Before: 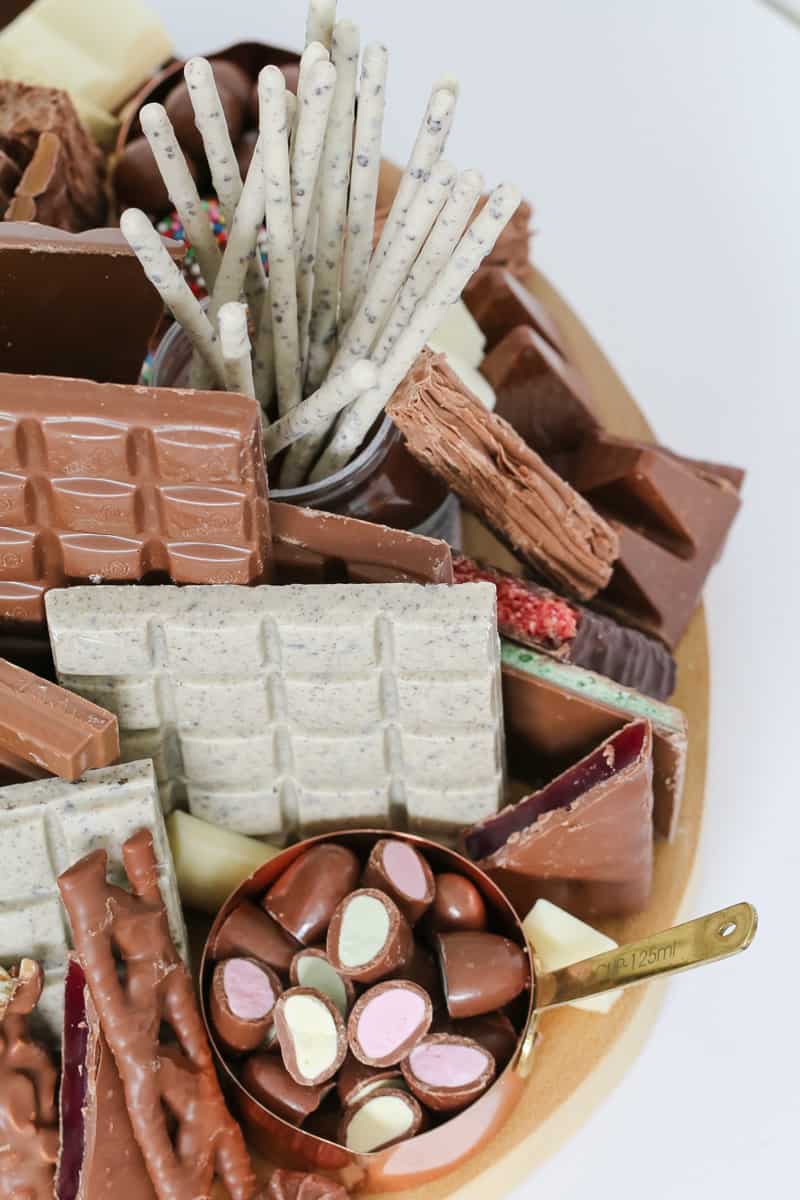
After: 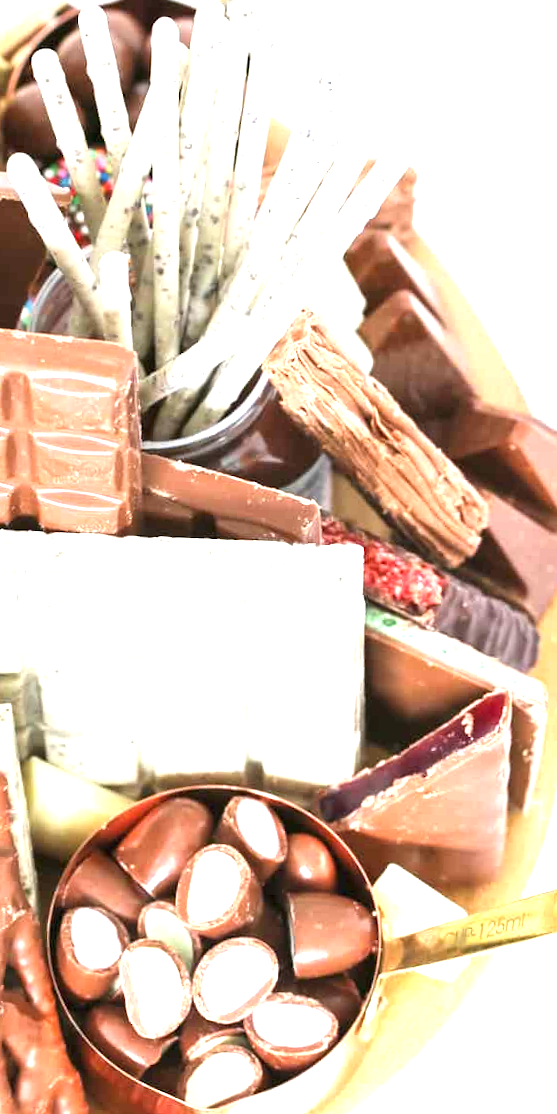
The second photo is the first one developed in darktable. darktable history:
crop and rotate: angle -2.94°, left 14.193%, top 0.042%, right 10.873%, bottom 0.055%
exposure: black level correction 0, exposure 1.683 EV, compensate highlight preservation false
